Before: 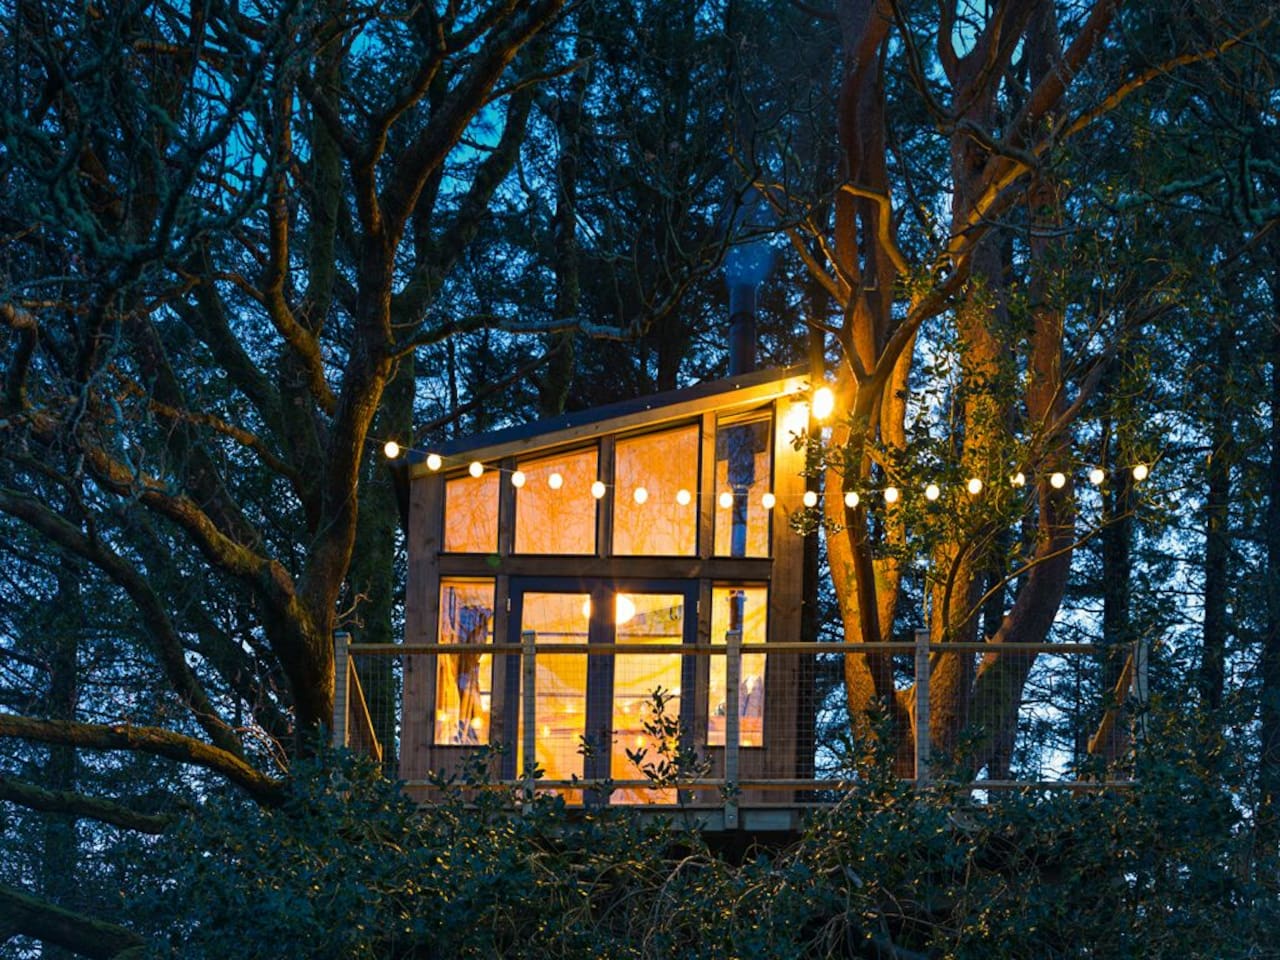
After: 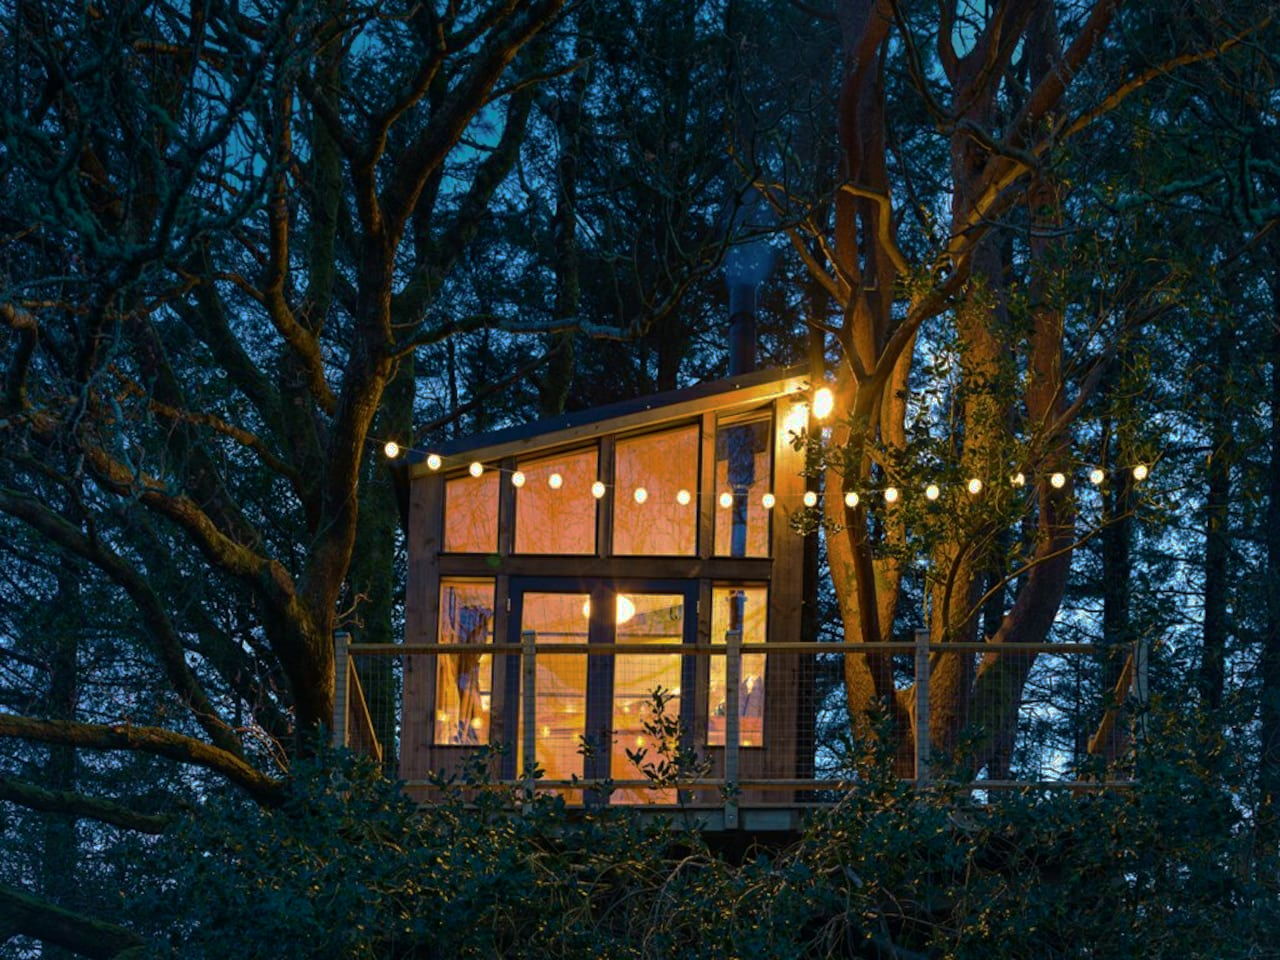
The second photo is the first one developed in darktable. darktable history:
velvia: on, module defaults
base curve: curves: ch0 [(0, 0) (0.841, 0.609) (1, 1)], preserve colors none
